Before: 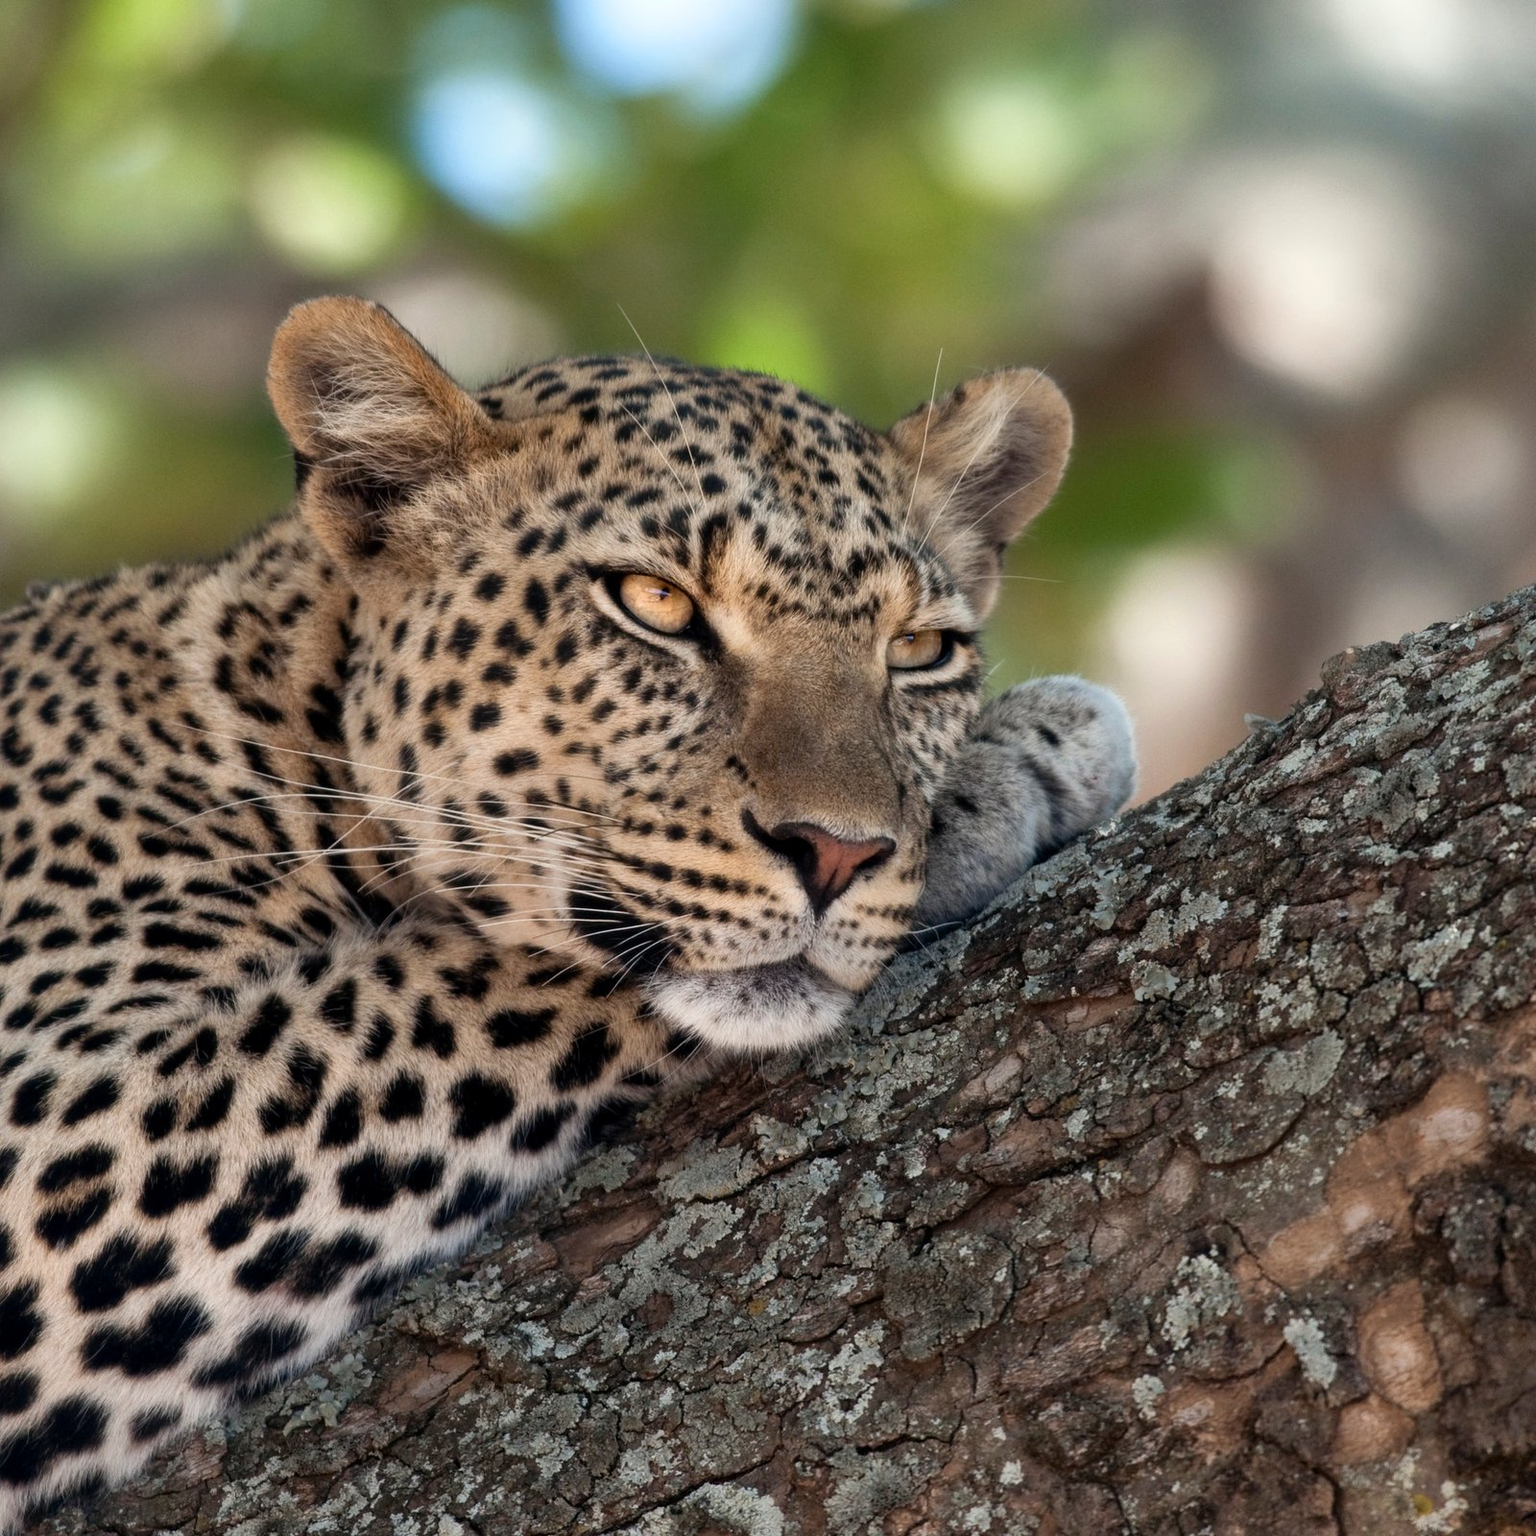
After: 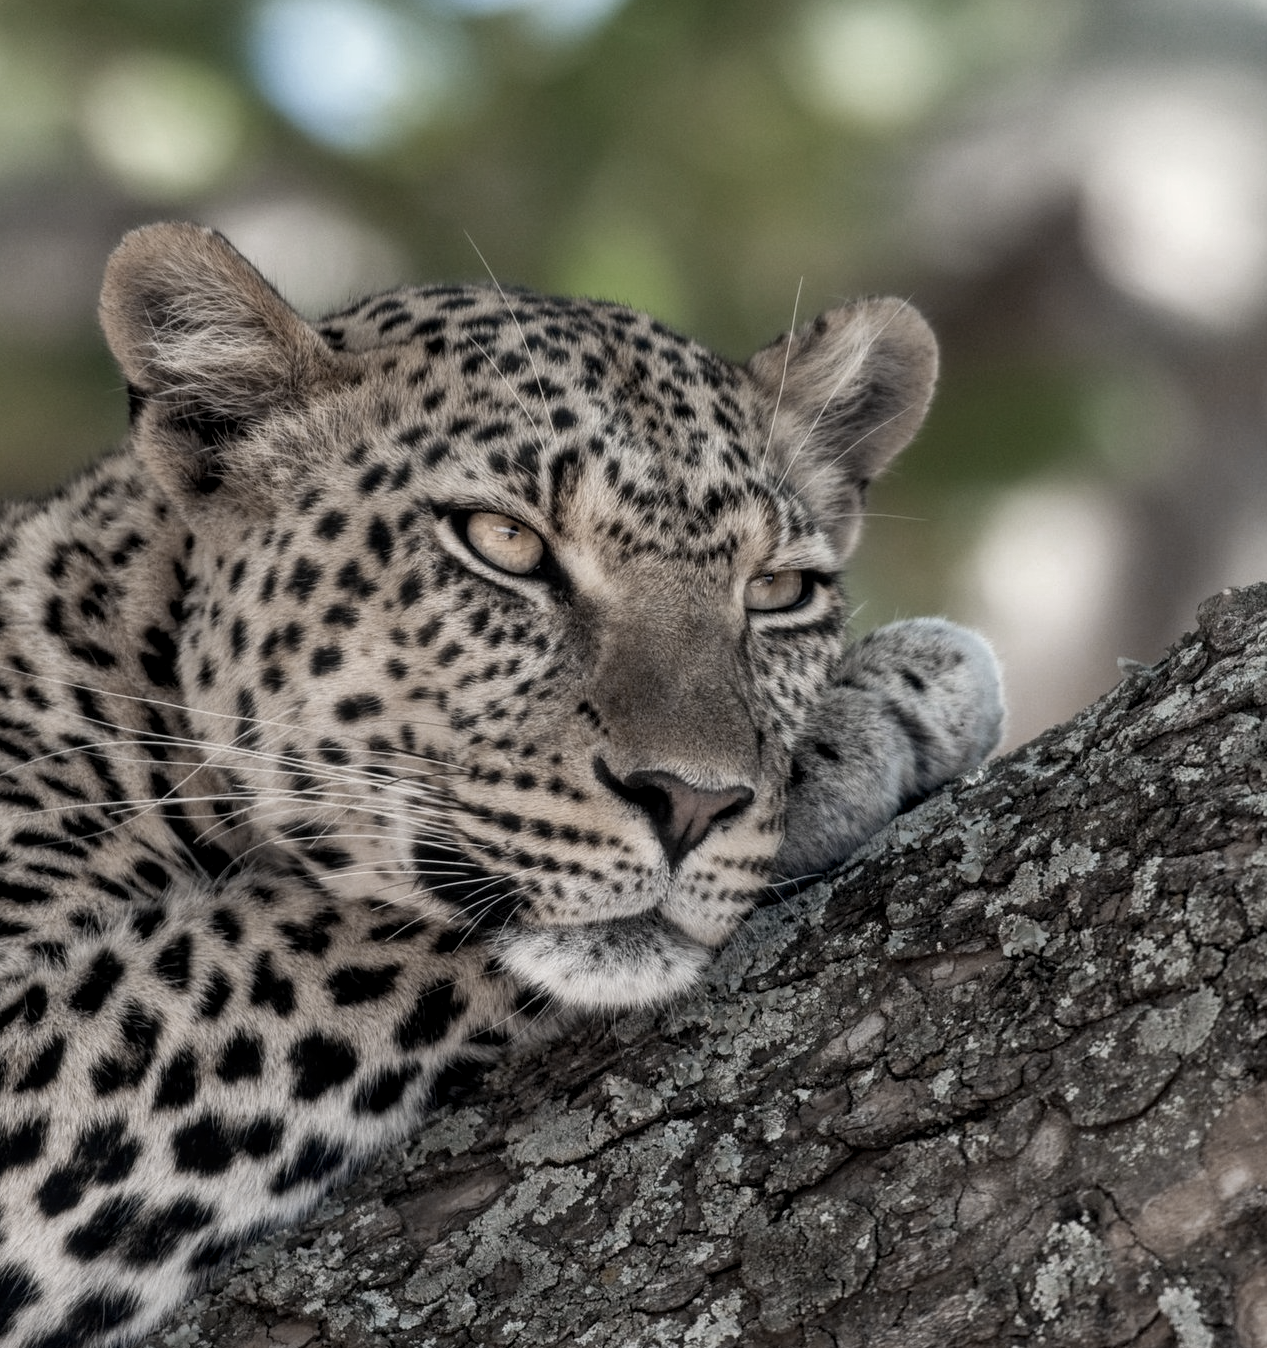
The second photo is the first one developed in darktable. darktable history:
color zones: curves: ch0 [(0, 0.487) (0.241, 0.395) (0.434, 0.373) (0.658, 0.412) (0.838, 0.487)]; ch1 [(0, 0) (0.053, 0.053) (0.211, 0.202) (0.579, 0.259) (0.781, 0.241)]
crop: left 11.225%, top 5.381%, right 9.565%, bottom 10.314%
local contrast: on, module defaults
